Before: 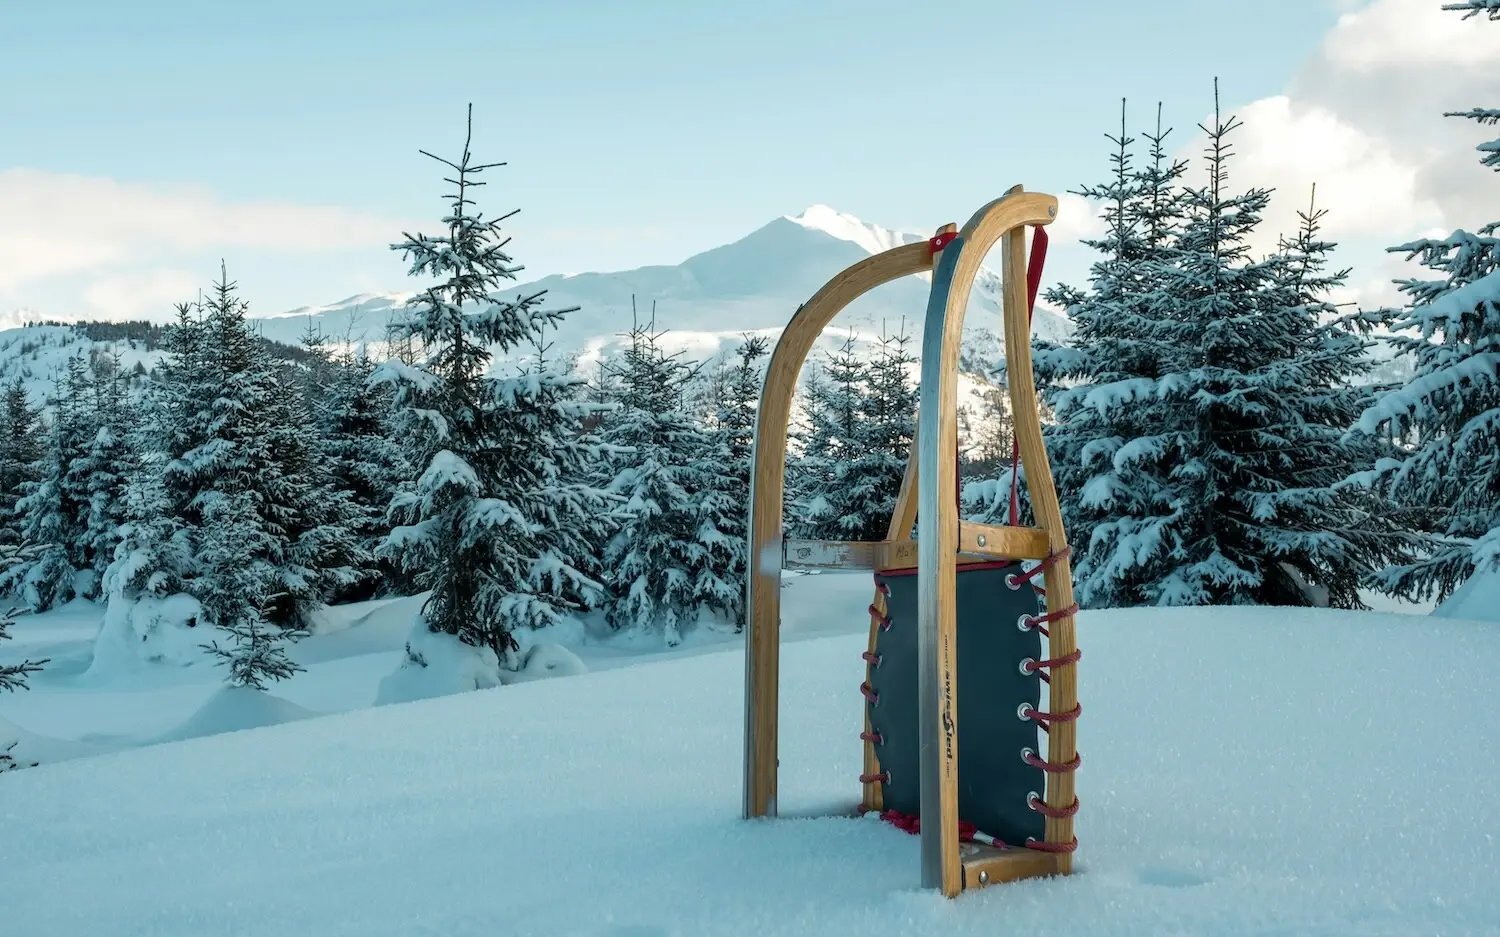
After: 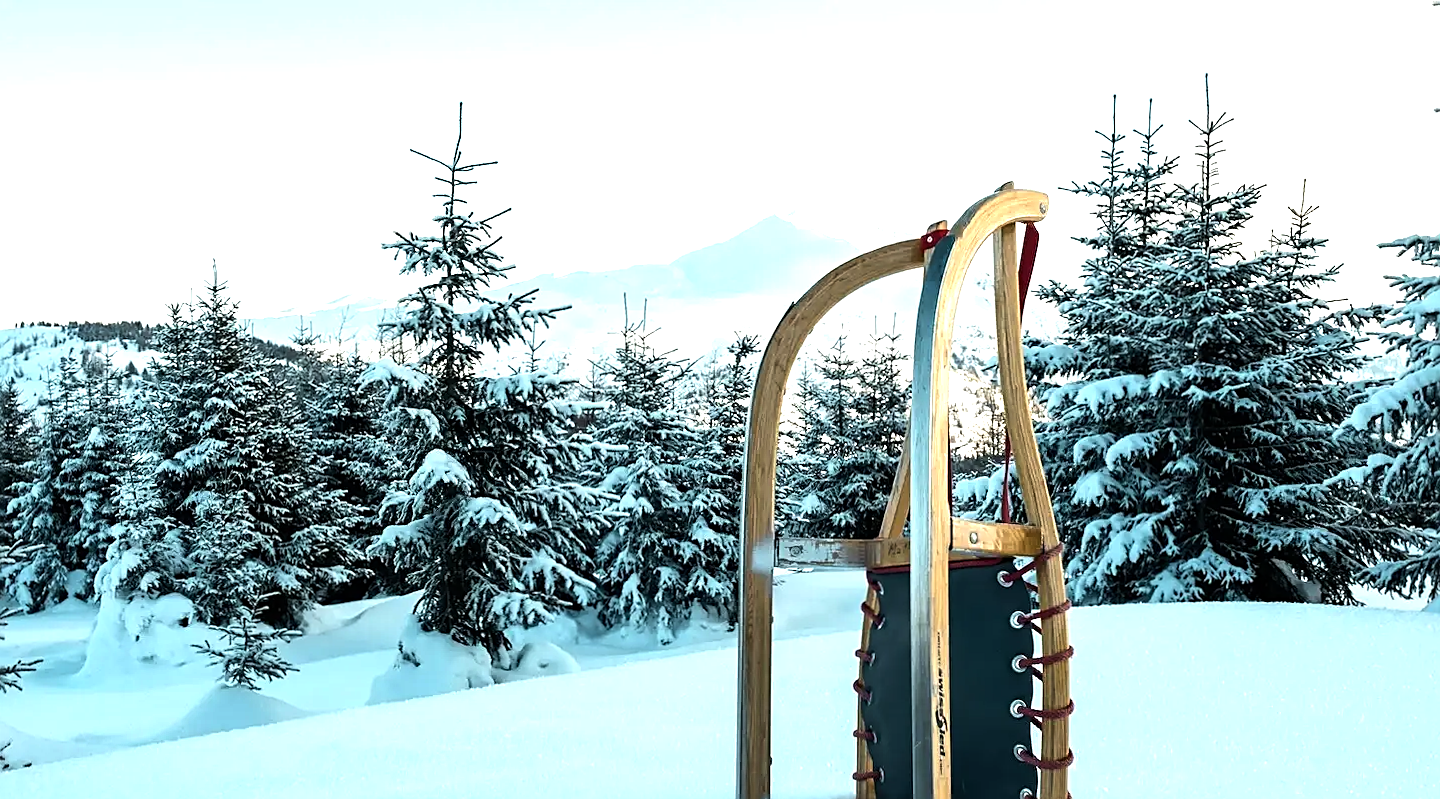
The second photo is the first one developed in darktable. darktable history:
sharpen: on, module defaults
tone equalizer: -8 EV -1.08 EV, -7 EV -1.01 EV, -6 EV -0.867 EV, -5 EV -0.578 EV, -3 EV 0.578 EV, -2 EV 0.867 EV, -1 EV 1.01 EV, +0 EV 1.08 EV, edges refinement/feathering 500, mask exposure compensation -1.57 EV, preserve details no
crop and rotate: angle 0.2°, left 0.275%, right 3.127%, bottom 14.18%
exposure: exposure 0.2 EV, compensate highlight preservation false
